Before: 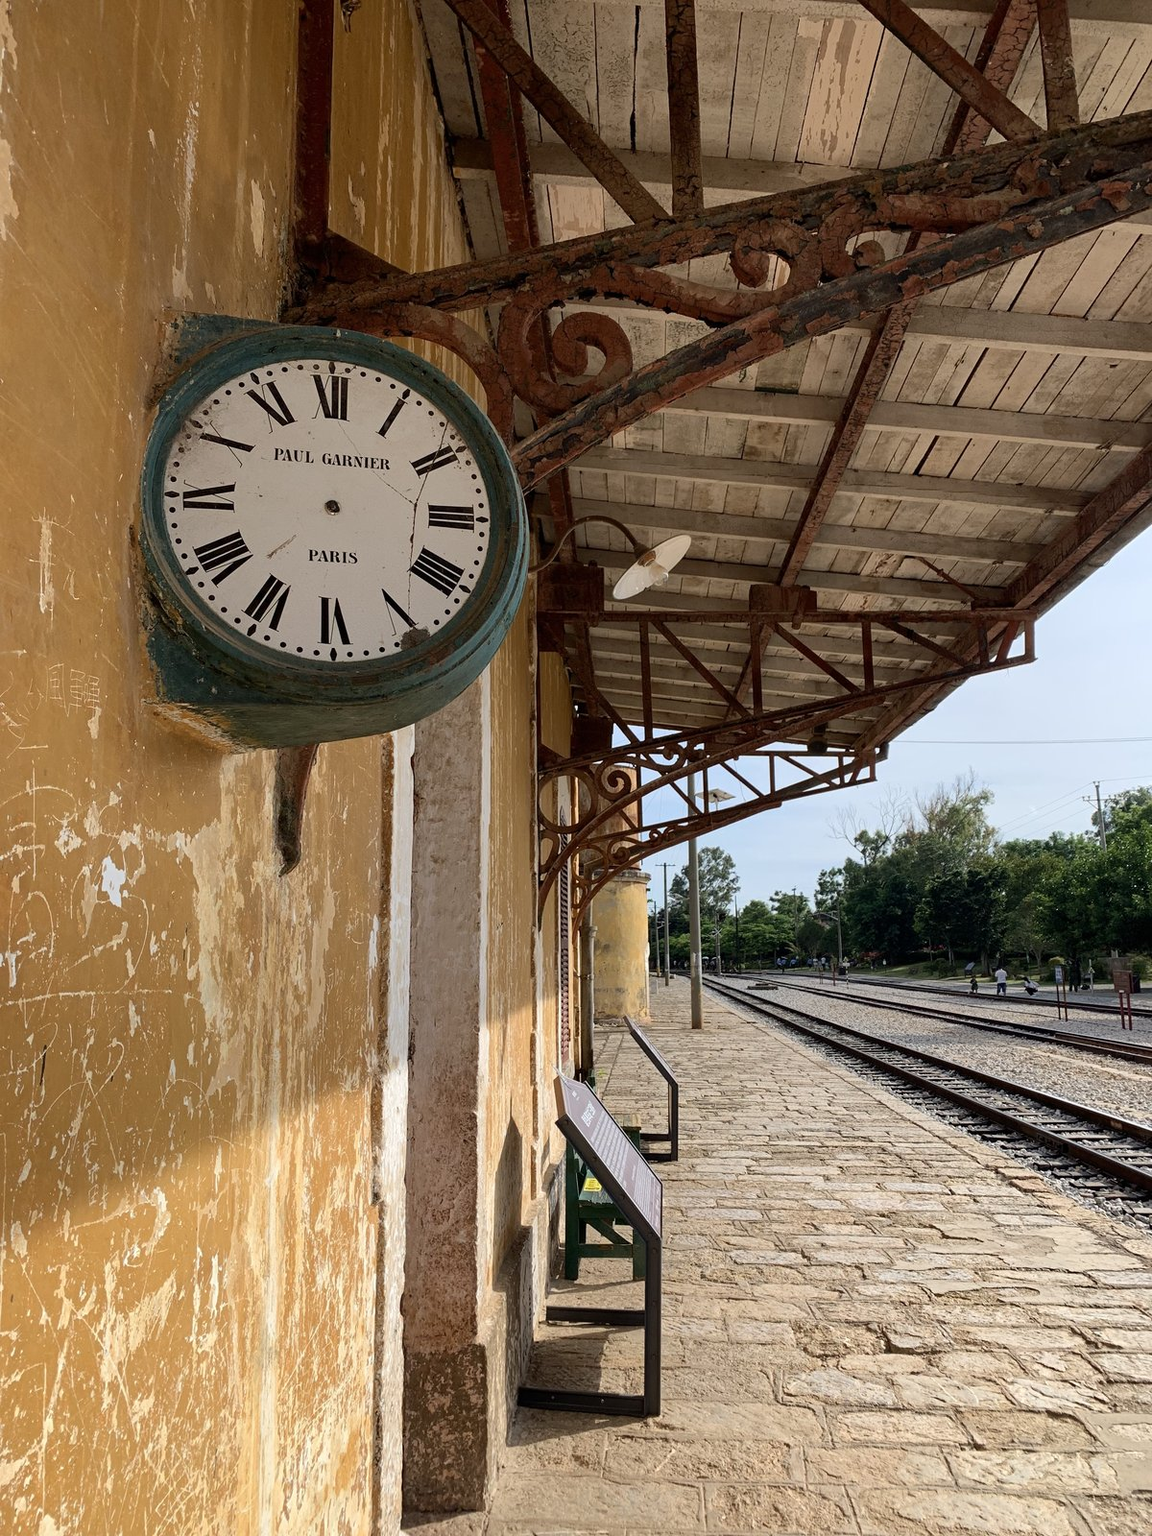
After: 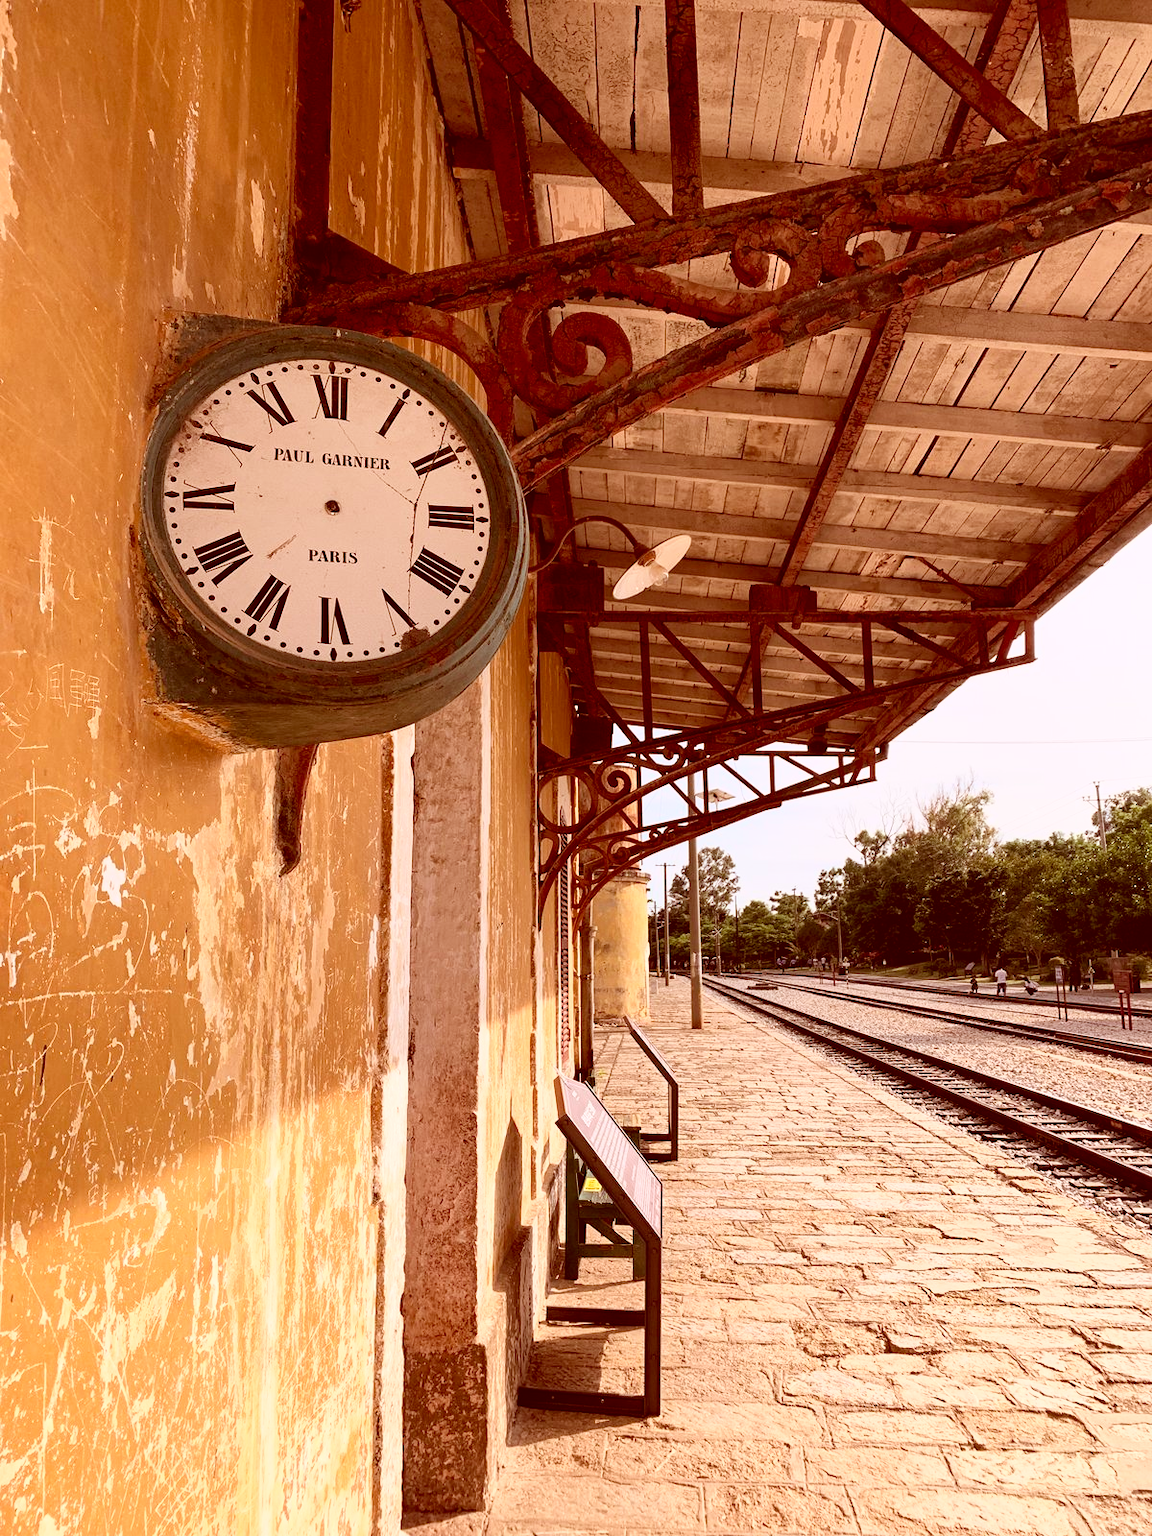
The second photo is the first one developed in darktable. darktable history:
base curve: curves: ch0 [(0, 0) (0.557, 0.834) (1, 1)]
color correction: highlights a* 9.03, highlights b* 8.71, shadows a* 40, shadows b* 40, saturation 0.8
